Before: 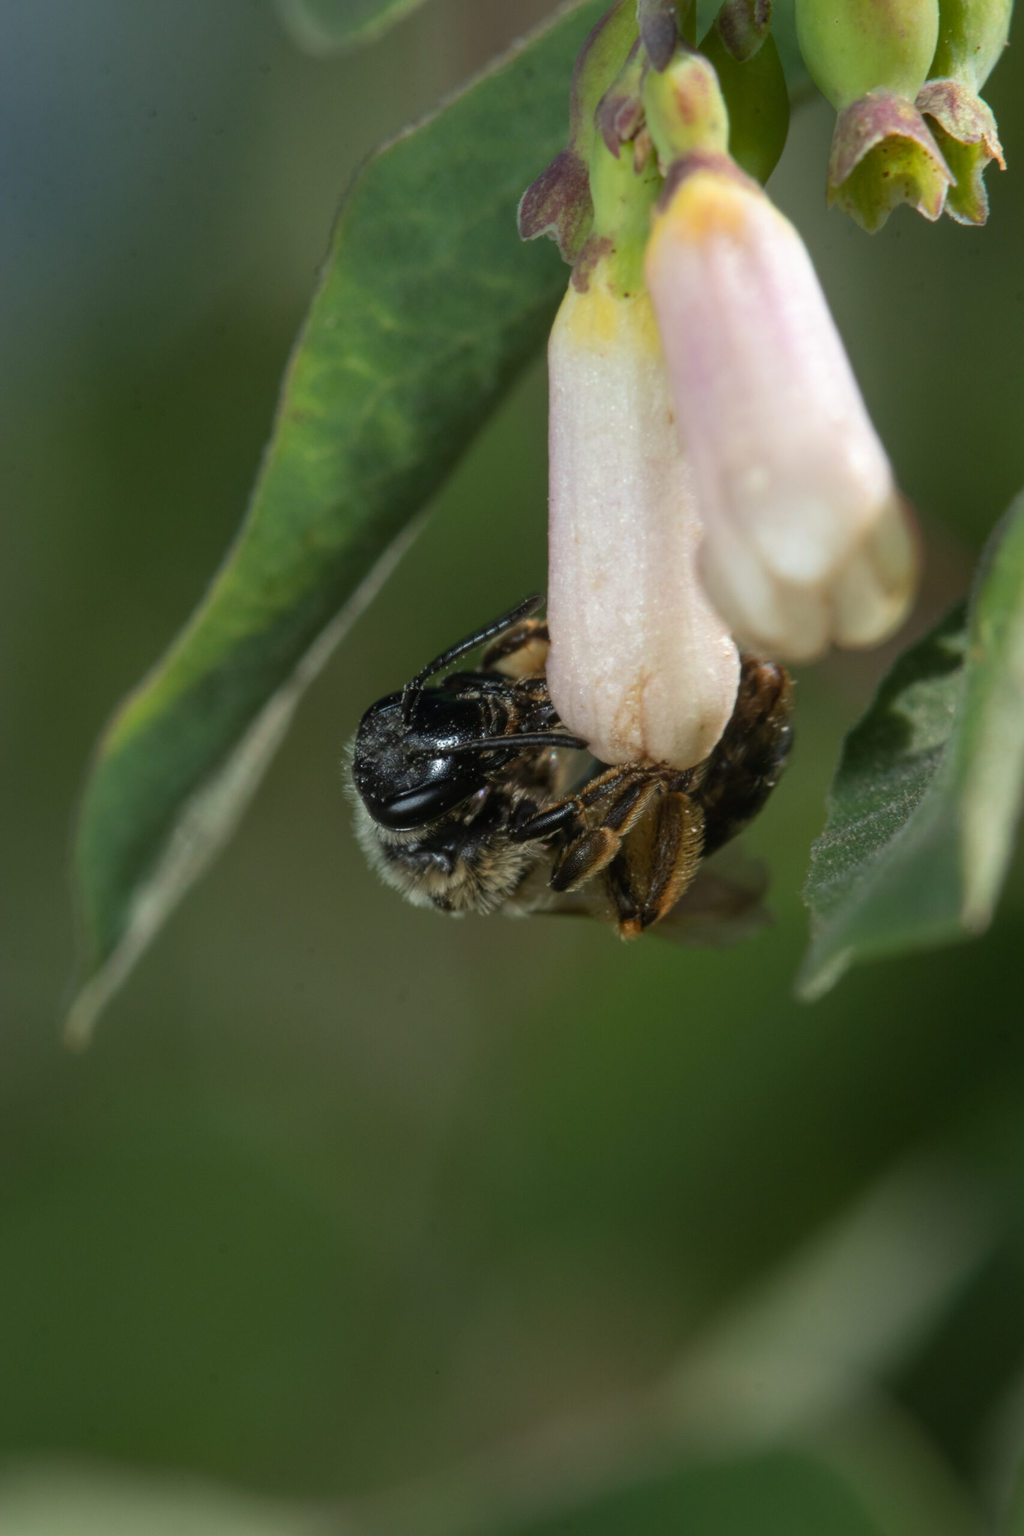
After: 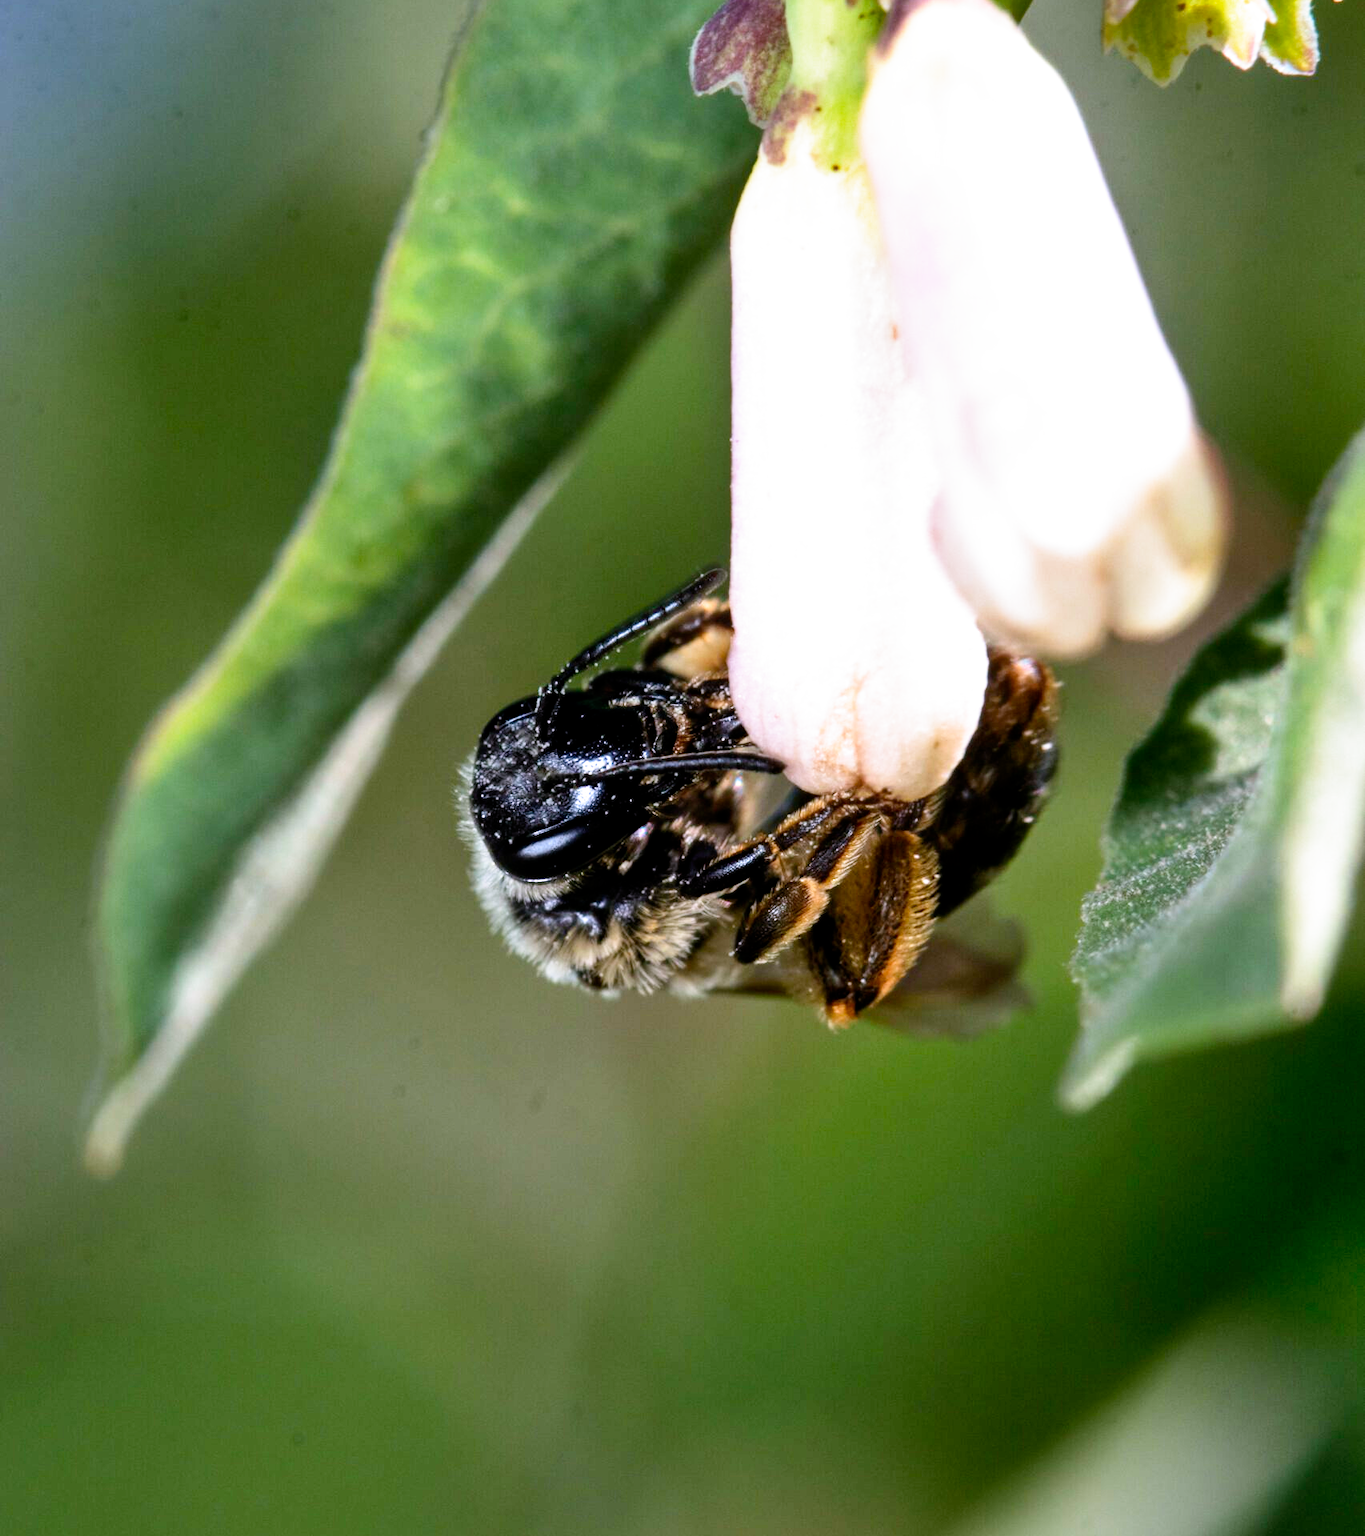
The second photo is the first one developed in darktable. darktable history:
white balance: red 1.042, blue 1.17
filmic rgb: middle gray luminance 8.8%, black relative exposure -6.3 EV, white relative exposure 2.7 EV, threshold 6 EV, target black luminance 0%, hardness 4.74, latitude 73.47%, contrast 1.332, shadows ↔ highlights balance 10.13%, add noise in highlights 0, preserve chrominance no, color science v3 (2019), use custom middle-gray values true, iterations of high-quality reconstruction 0, contrast in highlights soft, enable highlight reconstruction true
crop: top 11.038%, bottom 13.962%
shadows and highlights: low approximation 0.01, soften with gaussian
contrast brightness saturation: contrast 0.15, brightness 0.05
